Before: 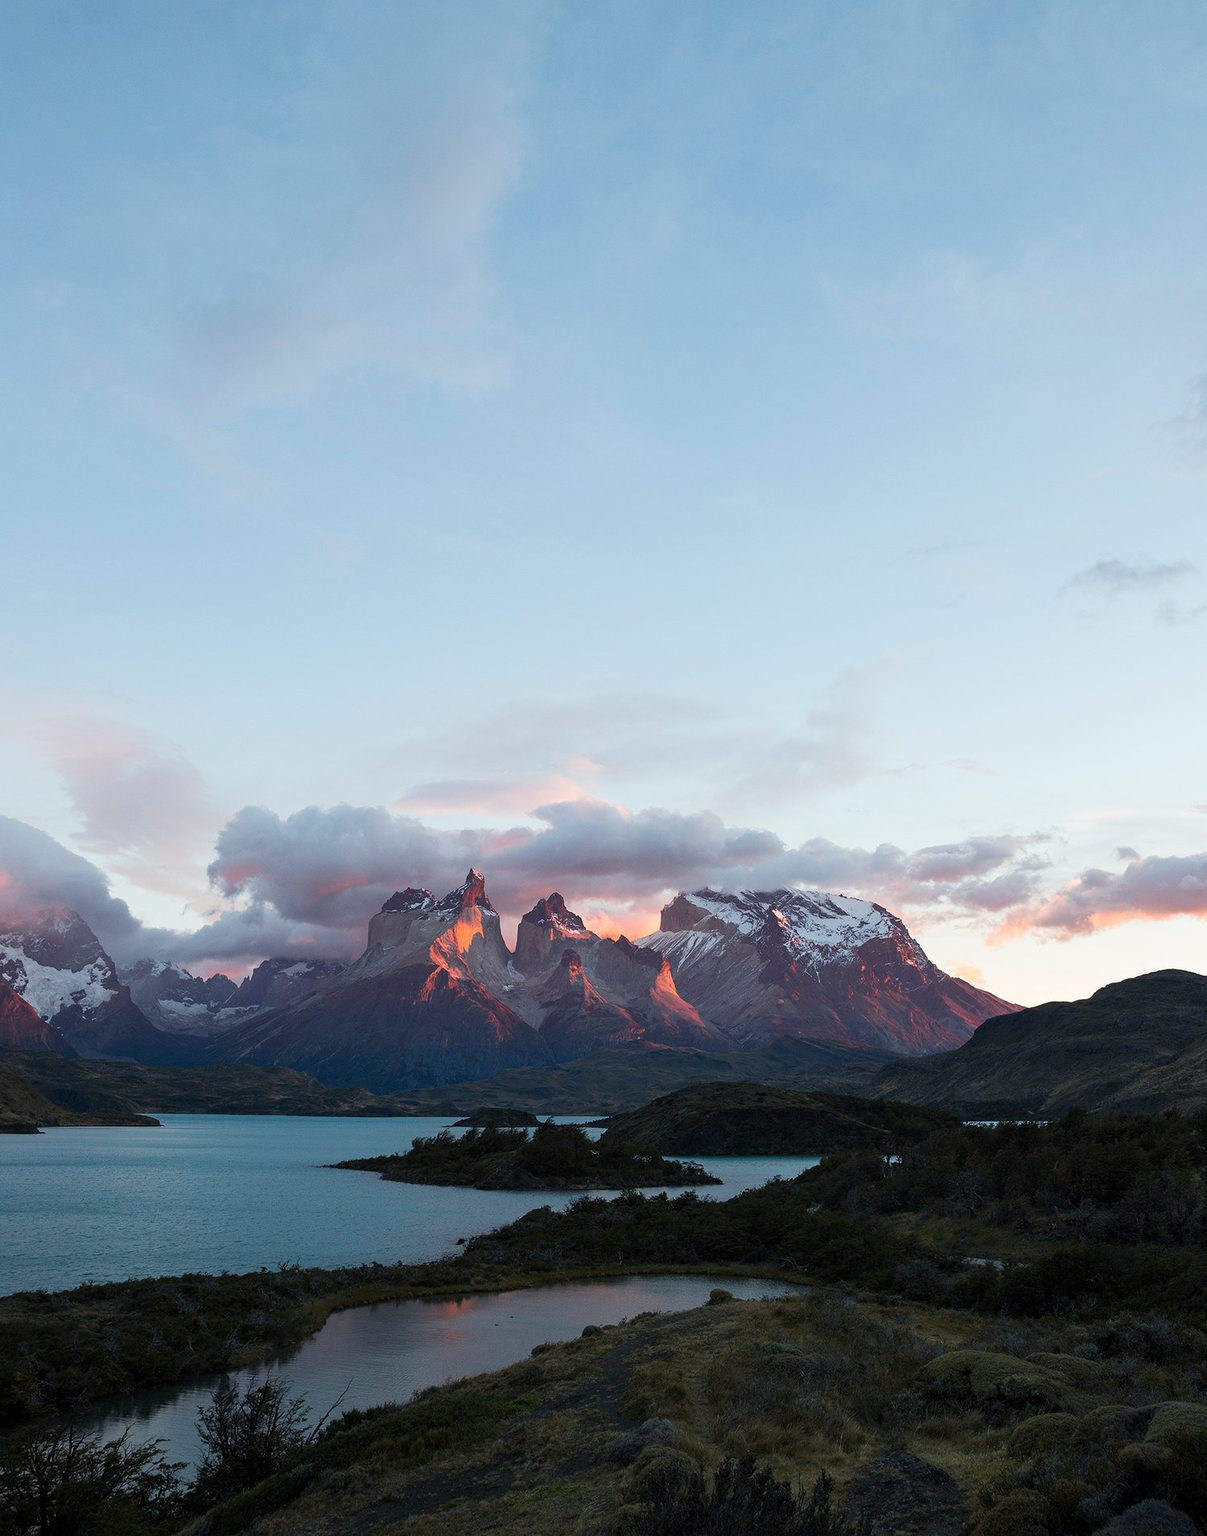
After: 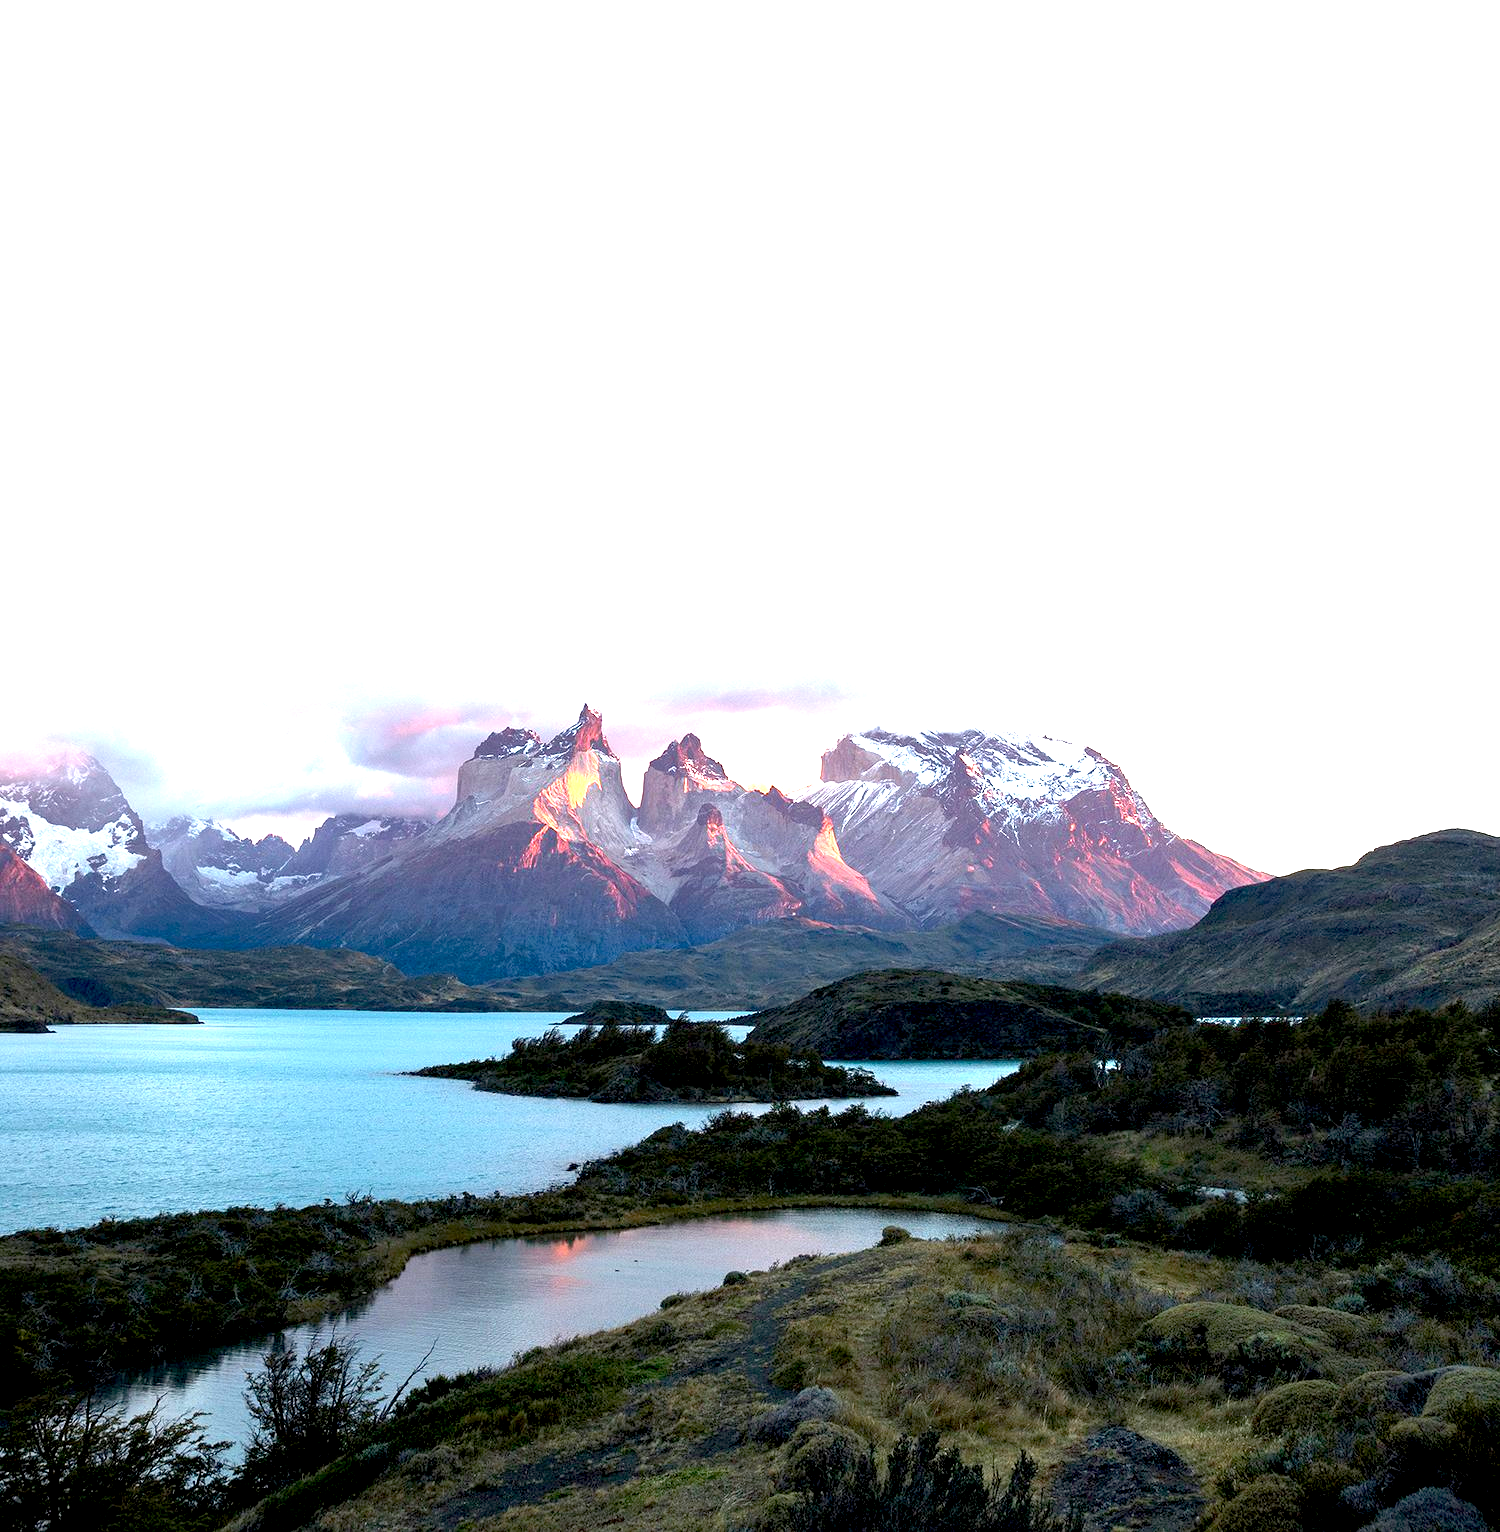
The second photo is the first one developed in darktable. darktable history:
exposure: black level correction 0.005, exposure 2.074 EV, compensate highlight preservation false
crop and rotate: top 19.697%
